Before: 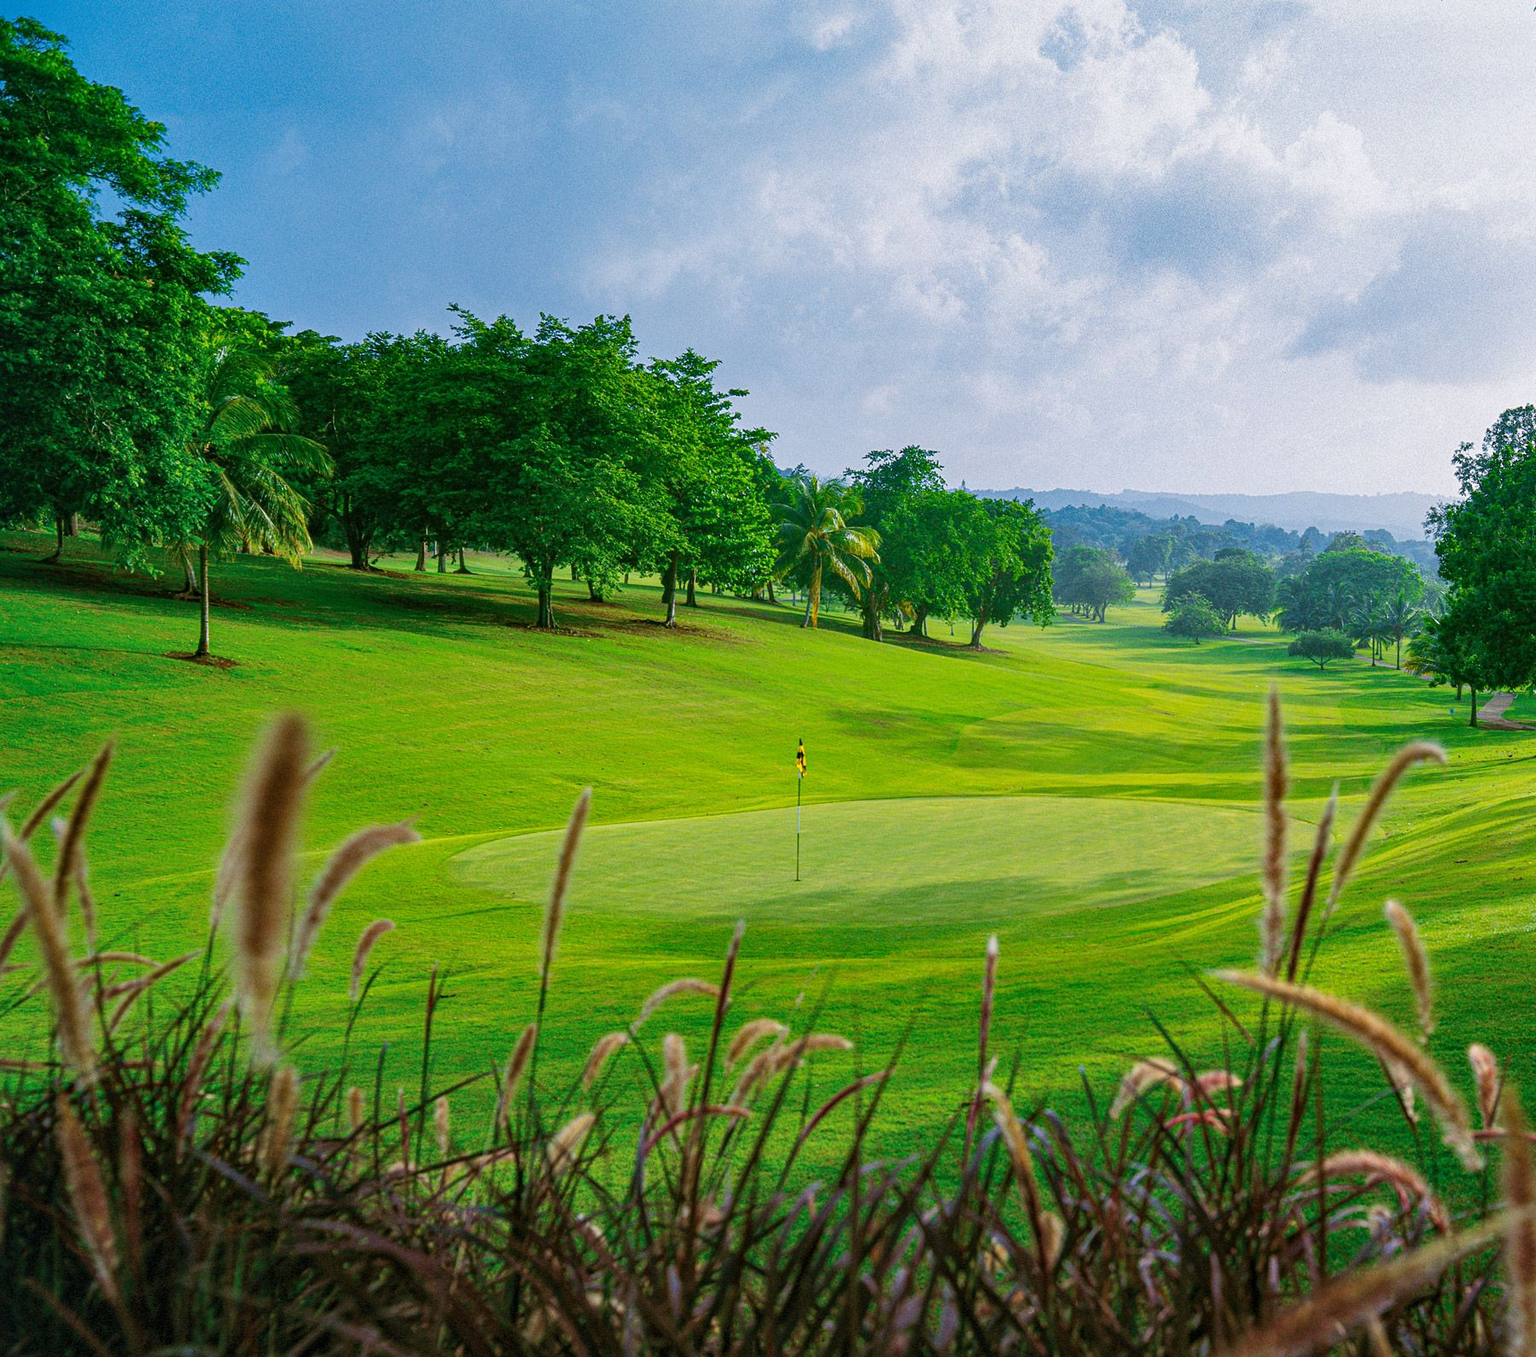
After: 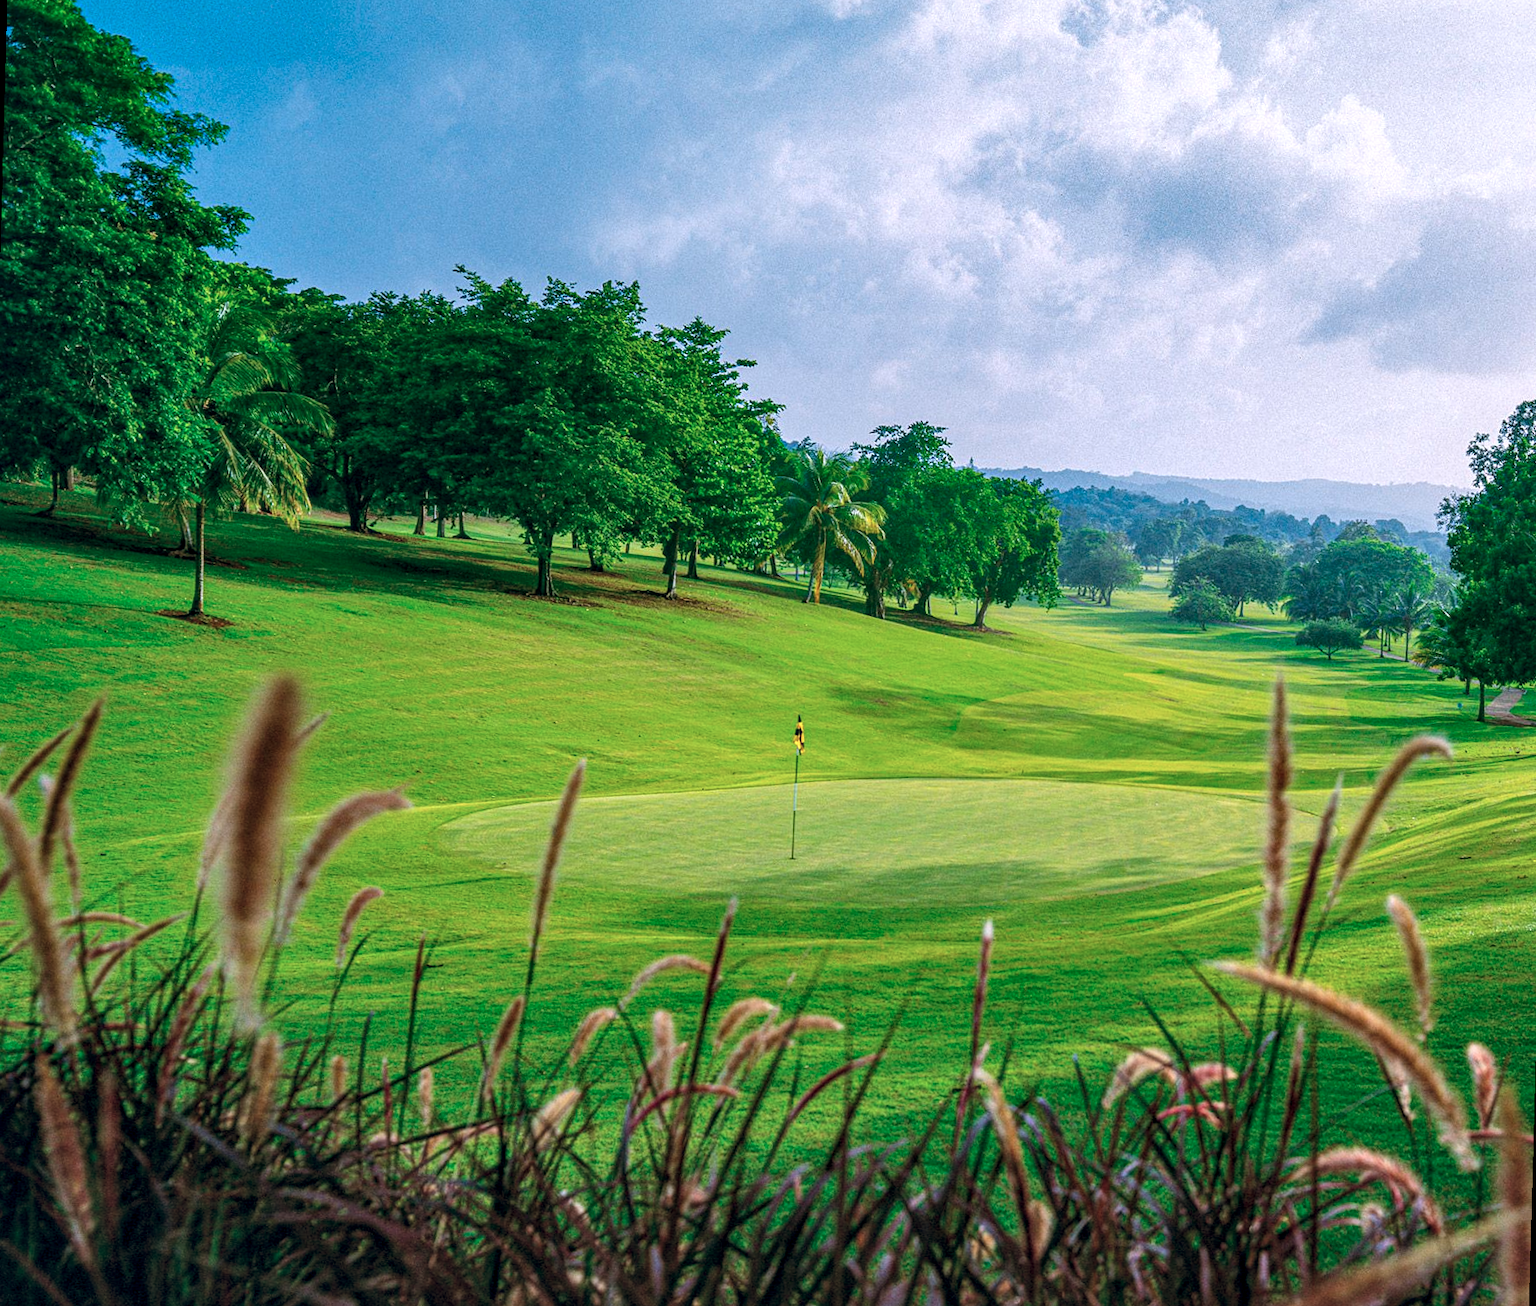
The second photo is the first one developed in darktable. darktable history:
white balance: red 1.127, blue 0.943
local contrast: on, module defaults
color calibration: illuminant Planckian (black body), adaptation linear Bradford (ICC v4), x 0.364, y 0.367, temperature 4417.56 K, saturation algorithm version 1 (2020)
color correction: highlights a* -0.772, highlights b* -8.92
color balance rgb: shadows lift › chroma 3.88%, shadows lift › hue 88.52°, power › hue 214.65°, global offset › chroma 0.1%, global offset › hue 252.4°, contrast 4.45%
rotate and perspective: rotation 1.57°, crop left 0.018, crop right 0.982, crop top 0.039, crop bottom 0.961
